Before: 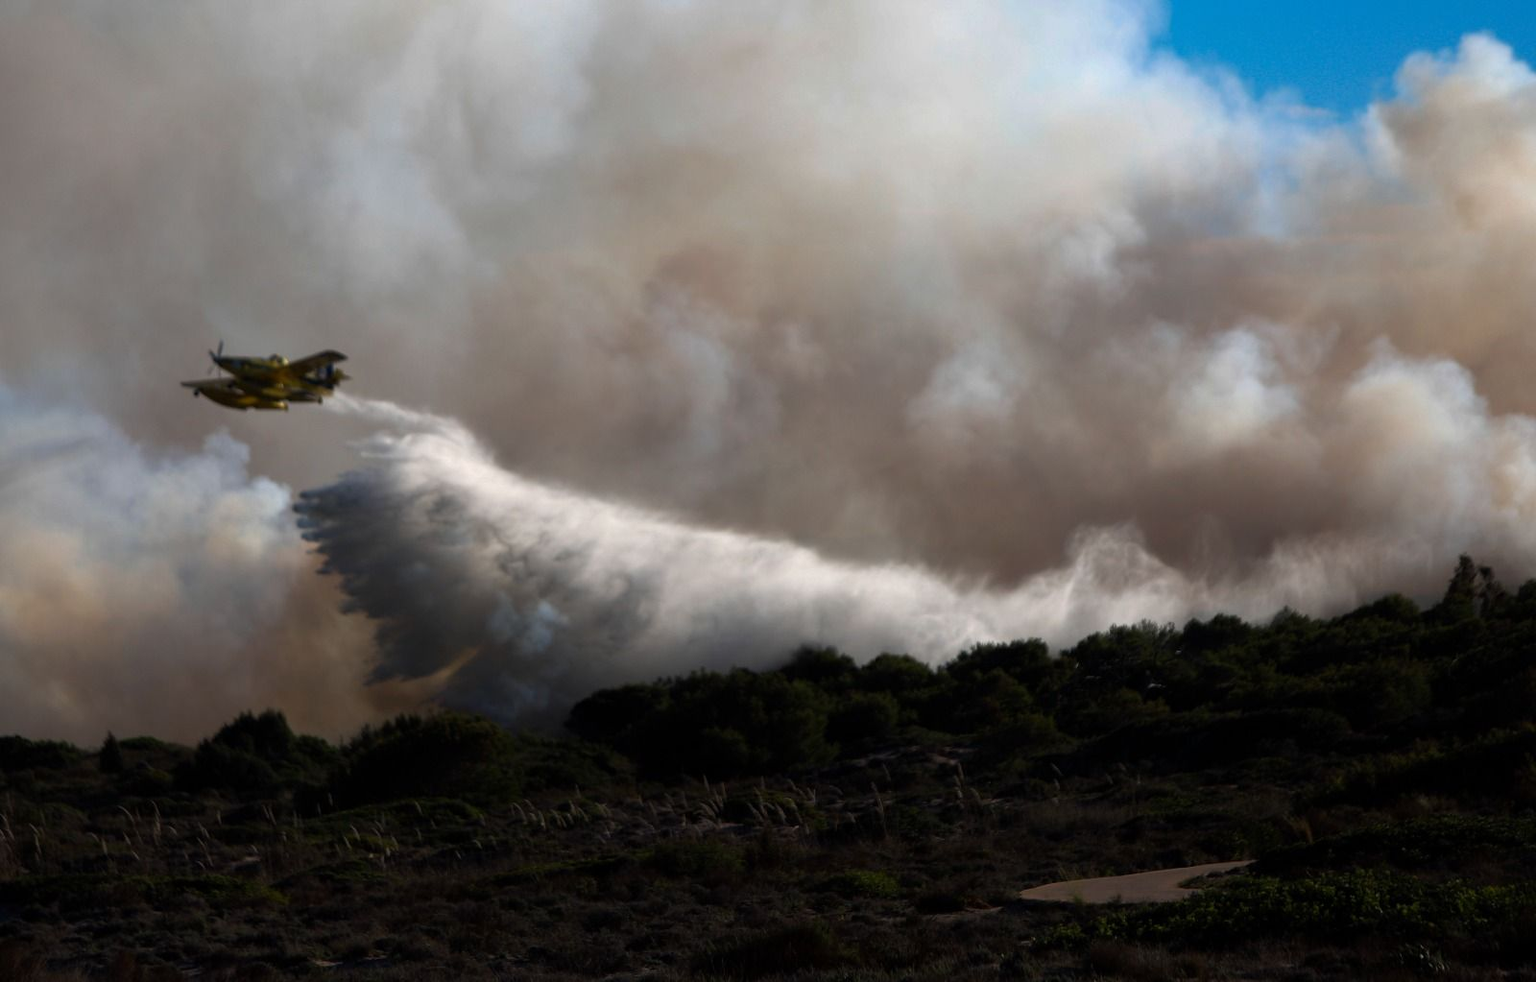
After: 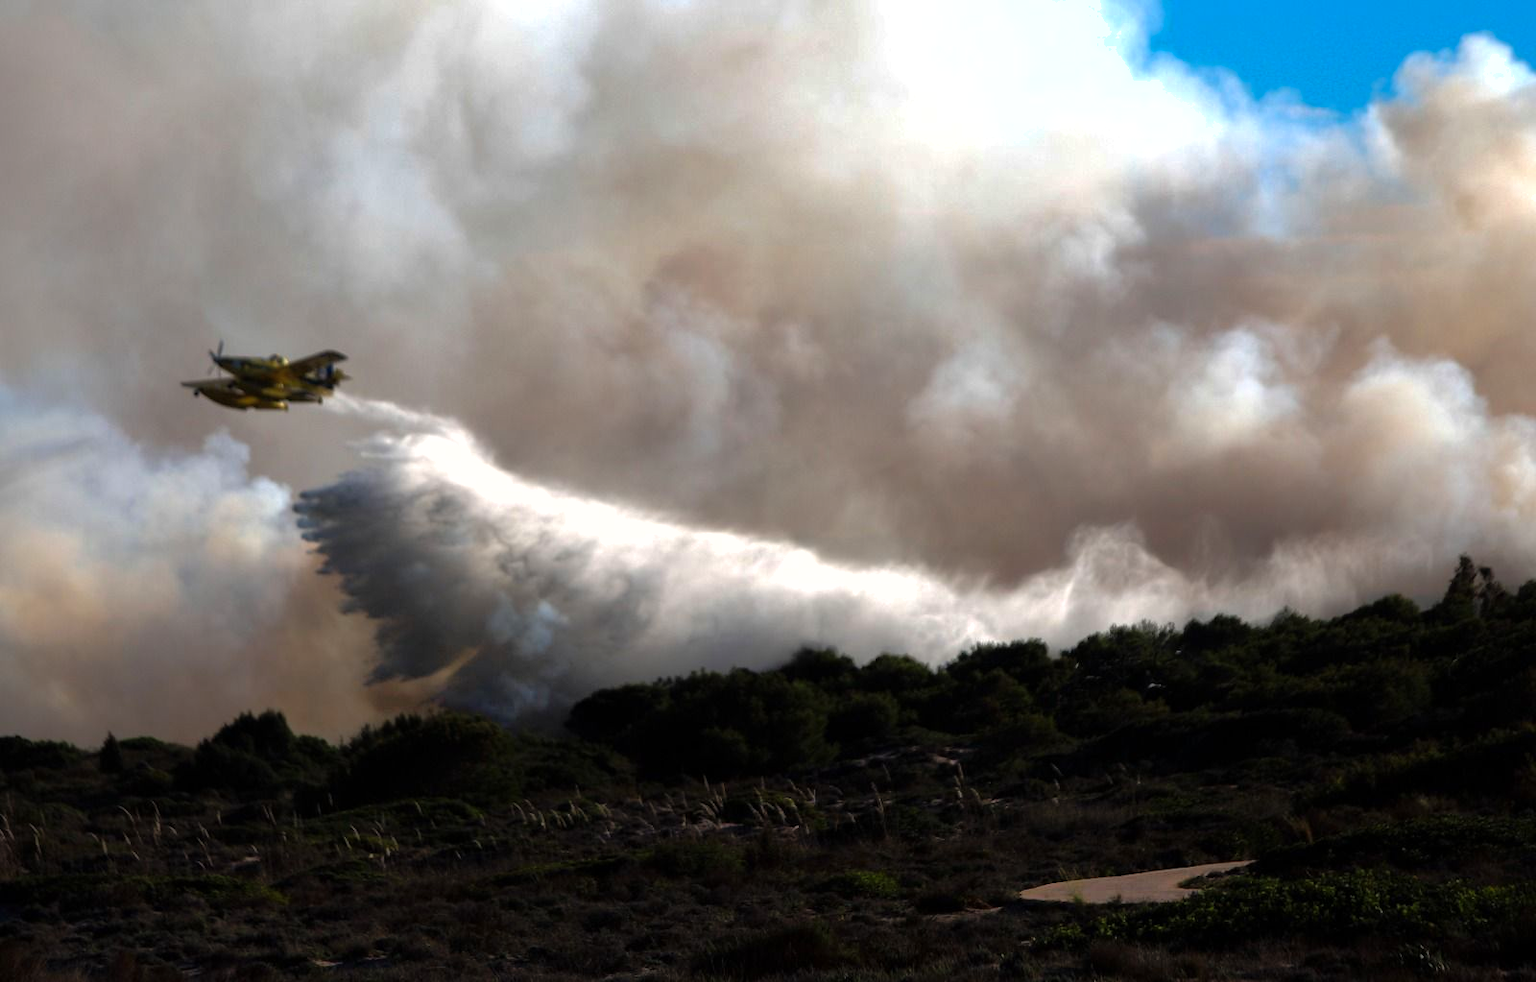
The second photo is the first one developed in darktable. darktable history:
tone equalizer: -8 EV -0.769 EV, -7 EV -0.688 EV, -6 EV -0.599 EV, -5 EV -0.367 EV, -3 EV 0.388 EV, -2 EV 0.6 EV, -1 EV 0.699 EV, +0 EV 0.757 EV
shadows and highlights: on, module defaults
